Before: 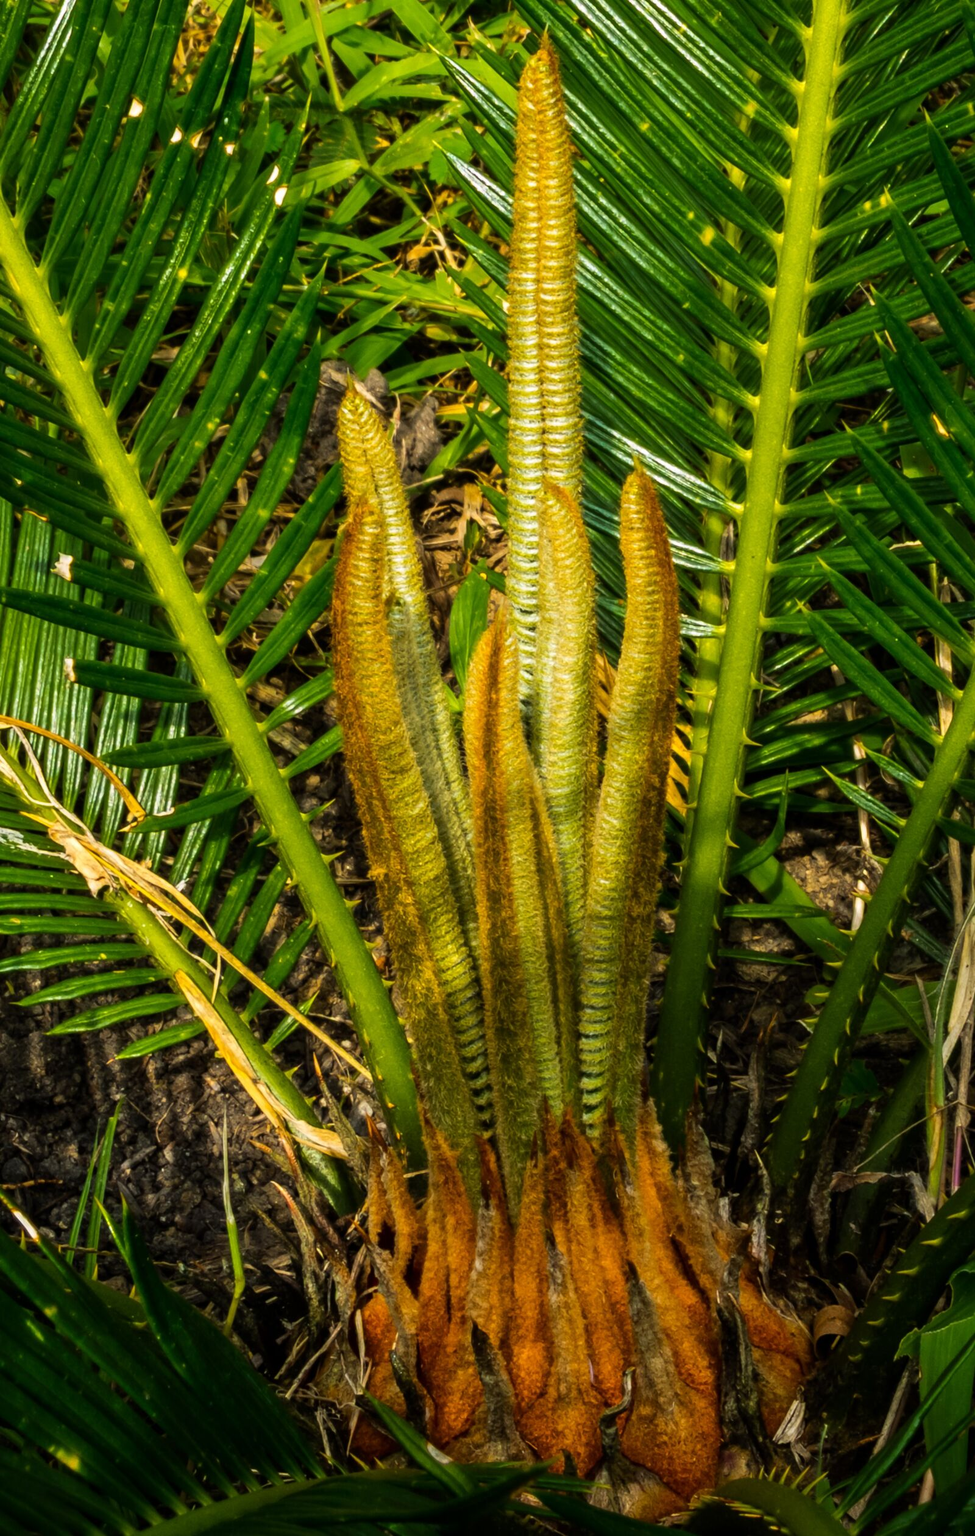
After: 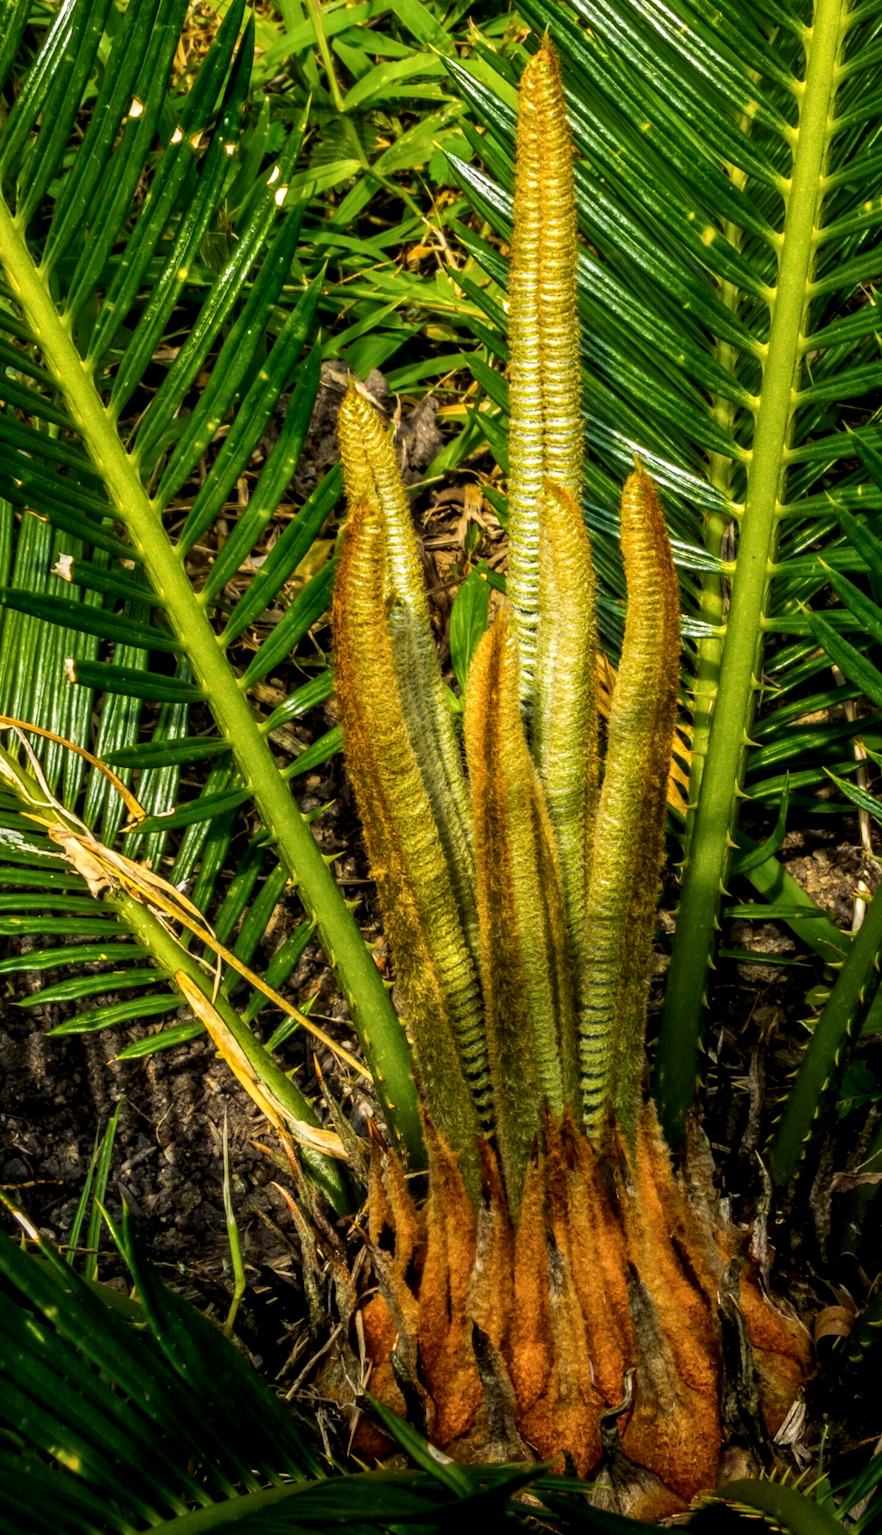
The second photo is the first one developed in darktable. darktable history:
local contrast: detail 130%
exposure: black level correction 0.001, compensate highlight preservation false
crop: right 9.49%, bottom 0.035%
